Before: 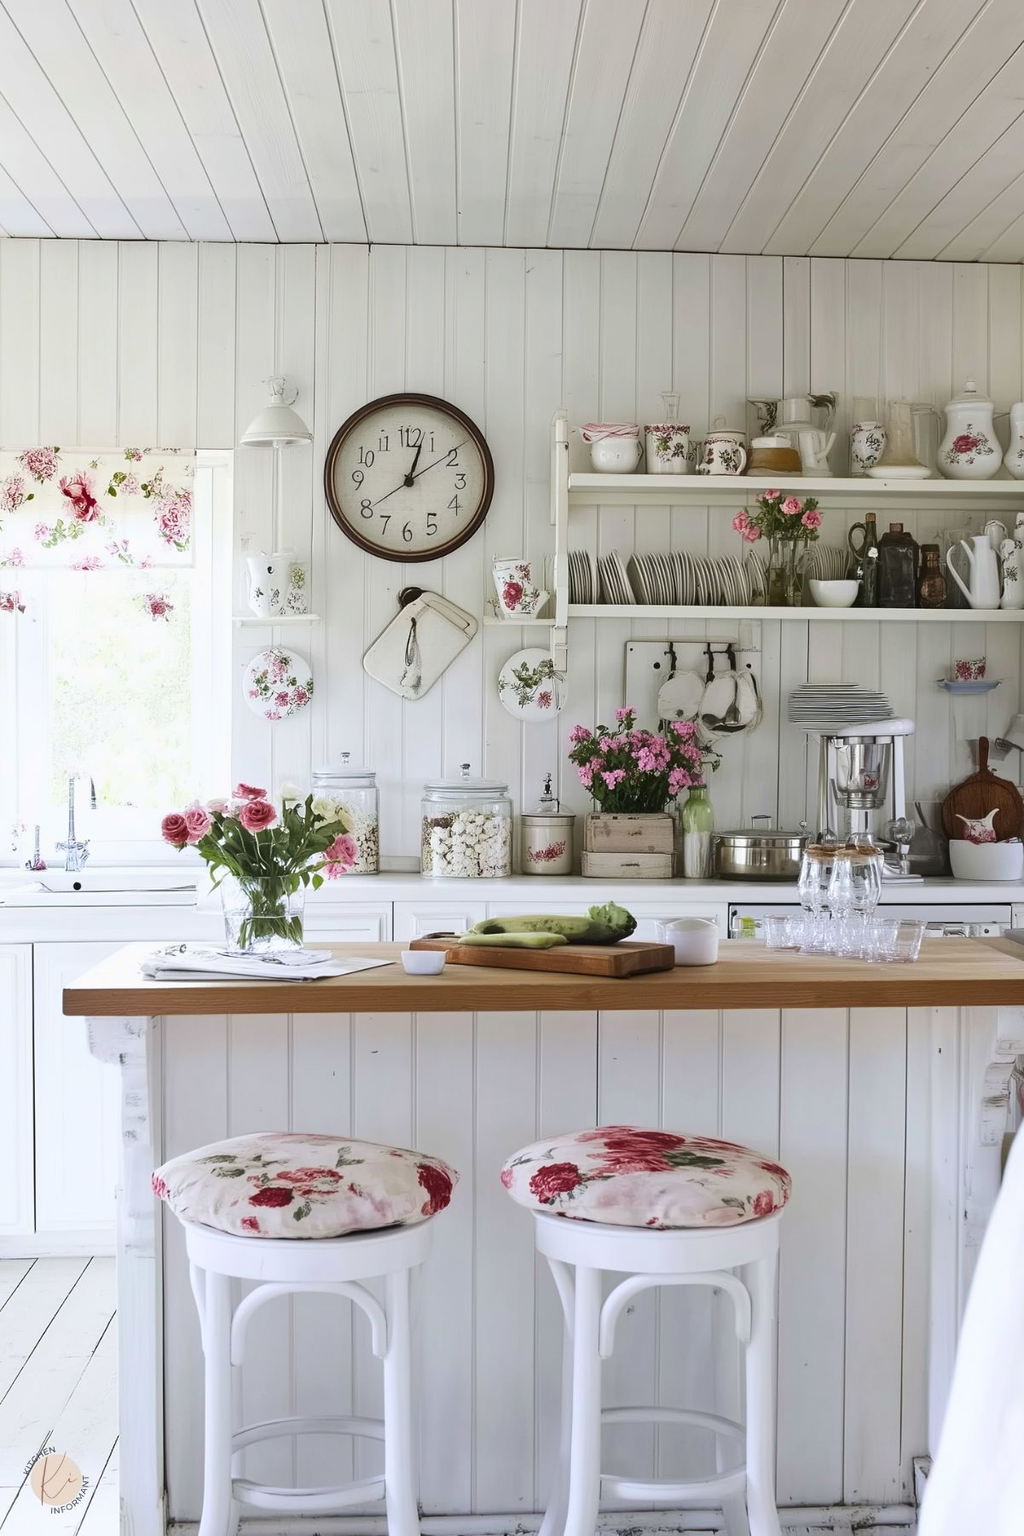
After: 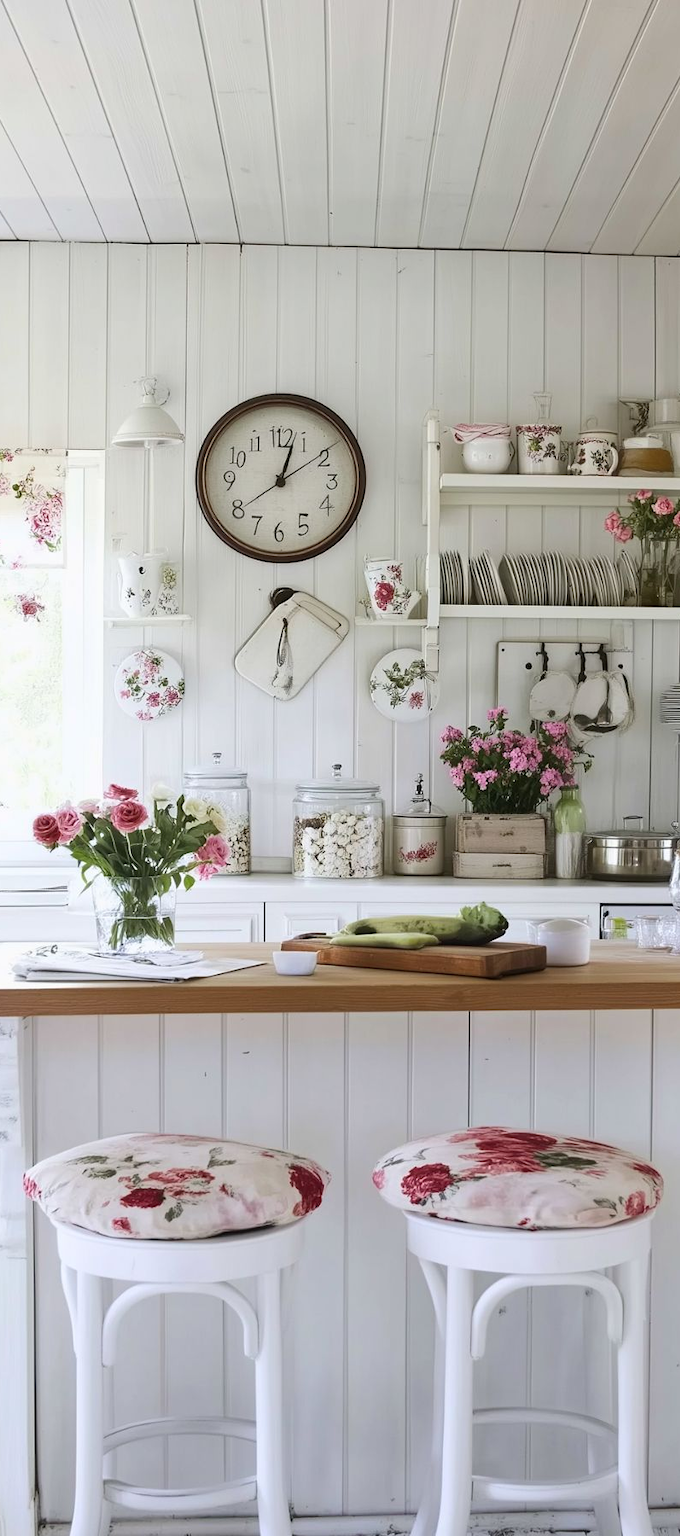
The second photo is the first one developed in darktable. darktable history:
crop and rotate: left 12.615%, right 20.9%
